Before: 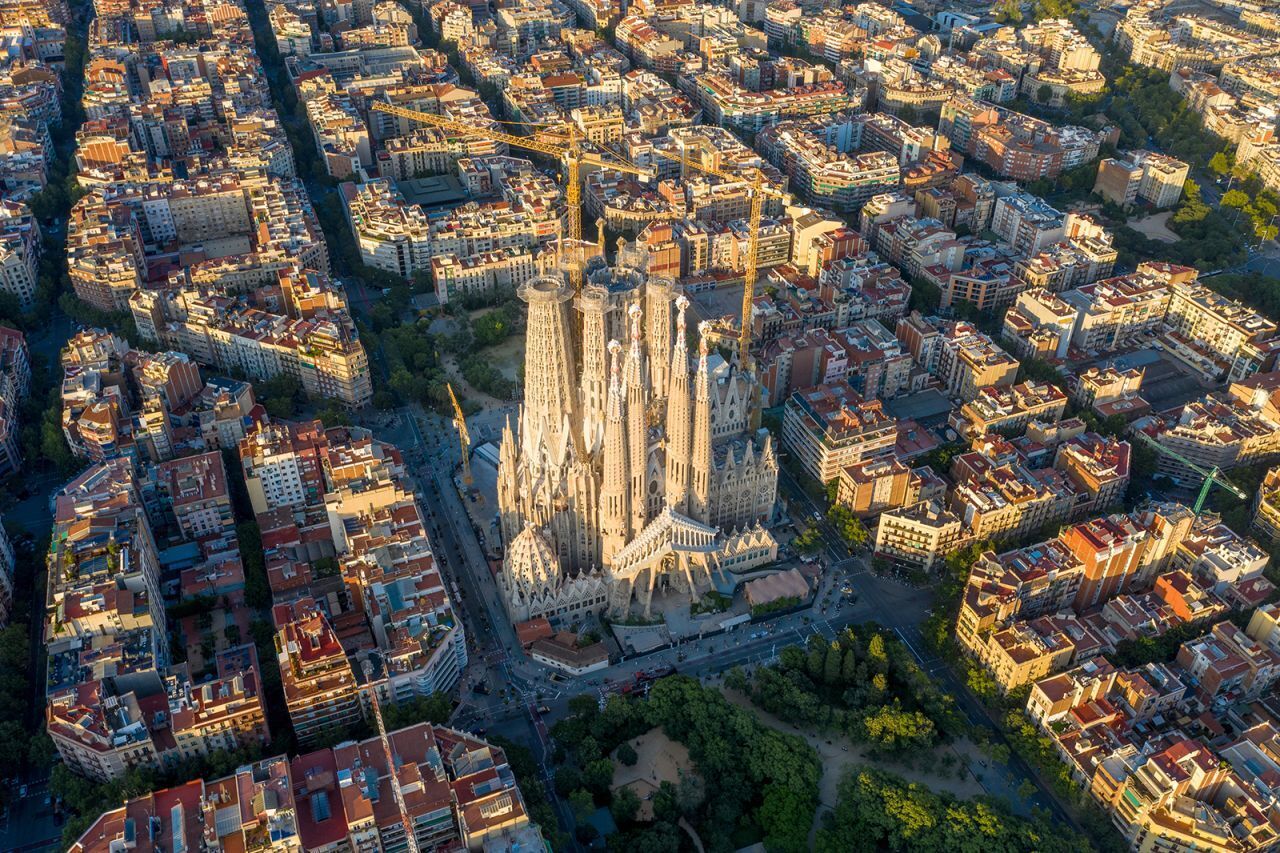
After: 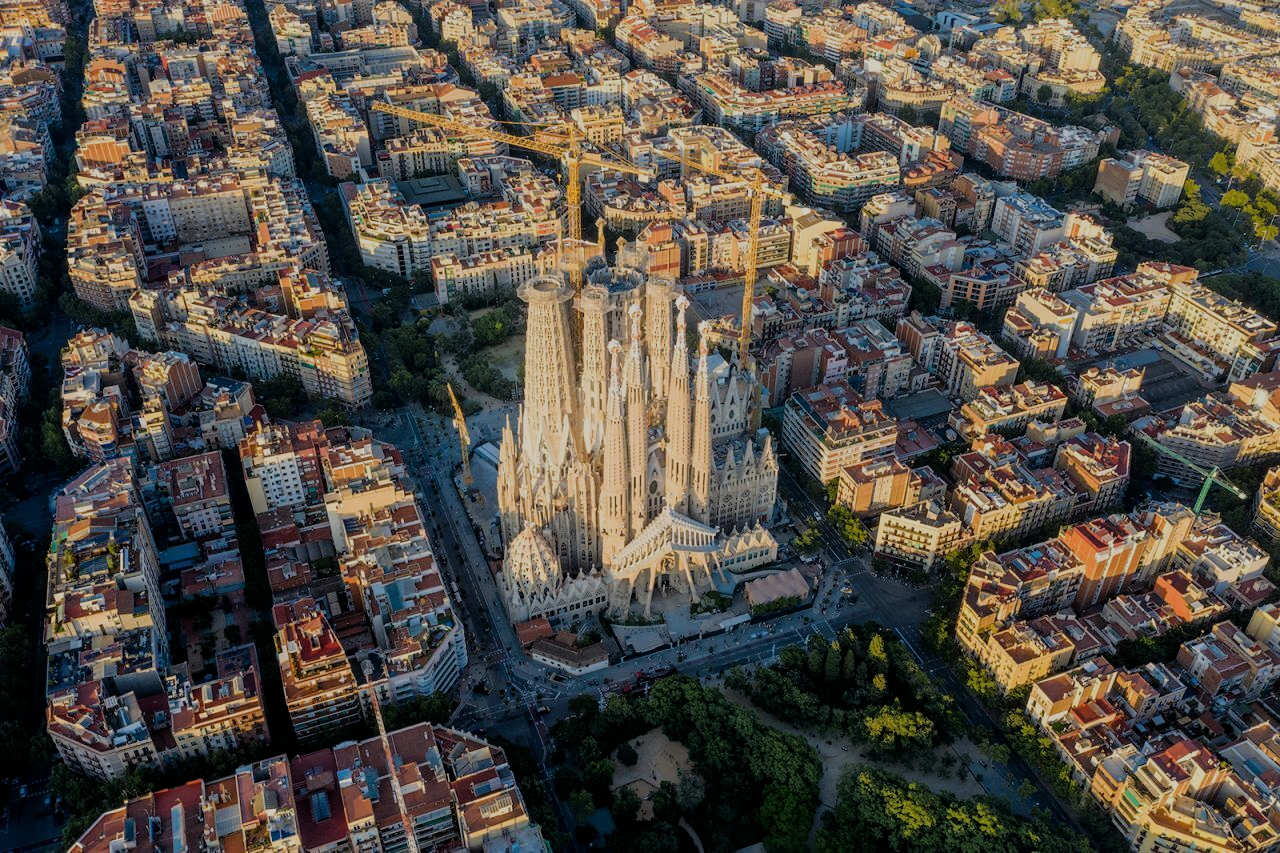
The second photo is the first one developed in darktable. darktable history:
filmic rgb: black relative exposure -7.12 EV, white relative exposure 5.38 EV, hardness 3.03
